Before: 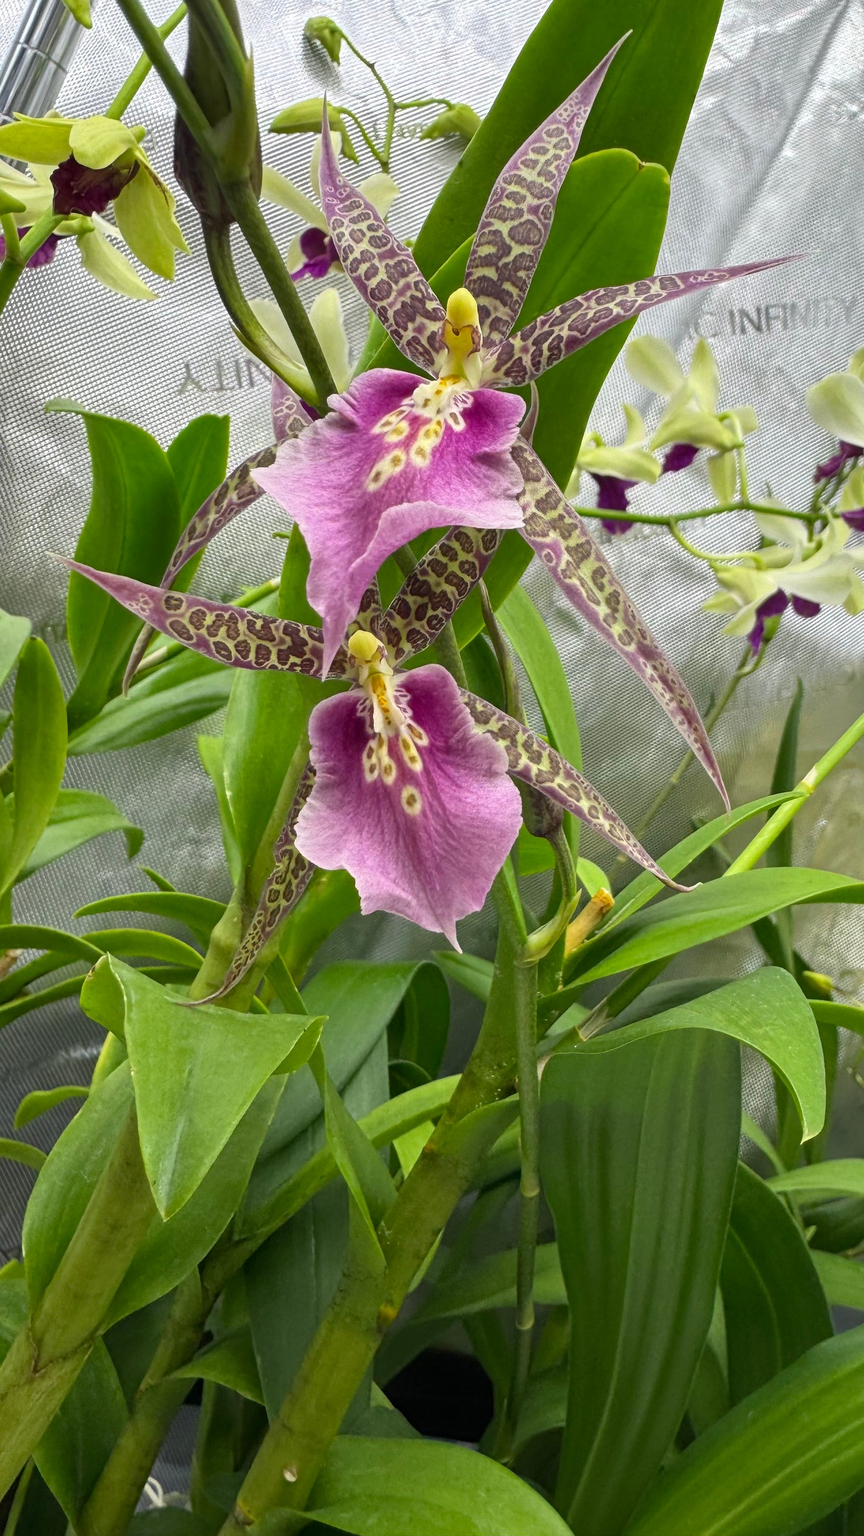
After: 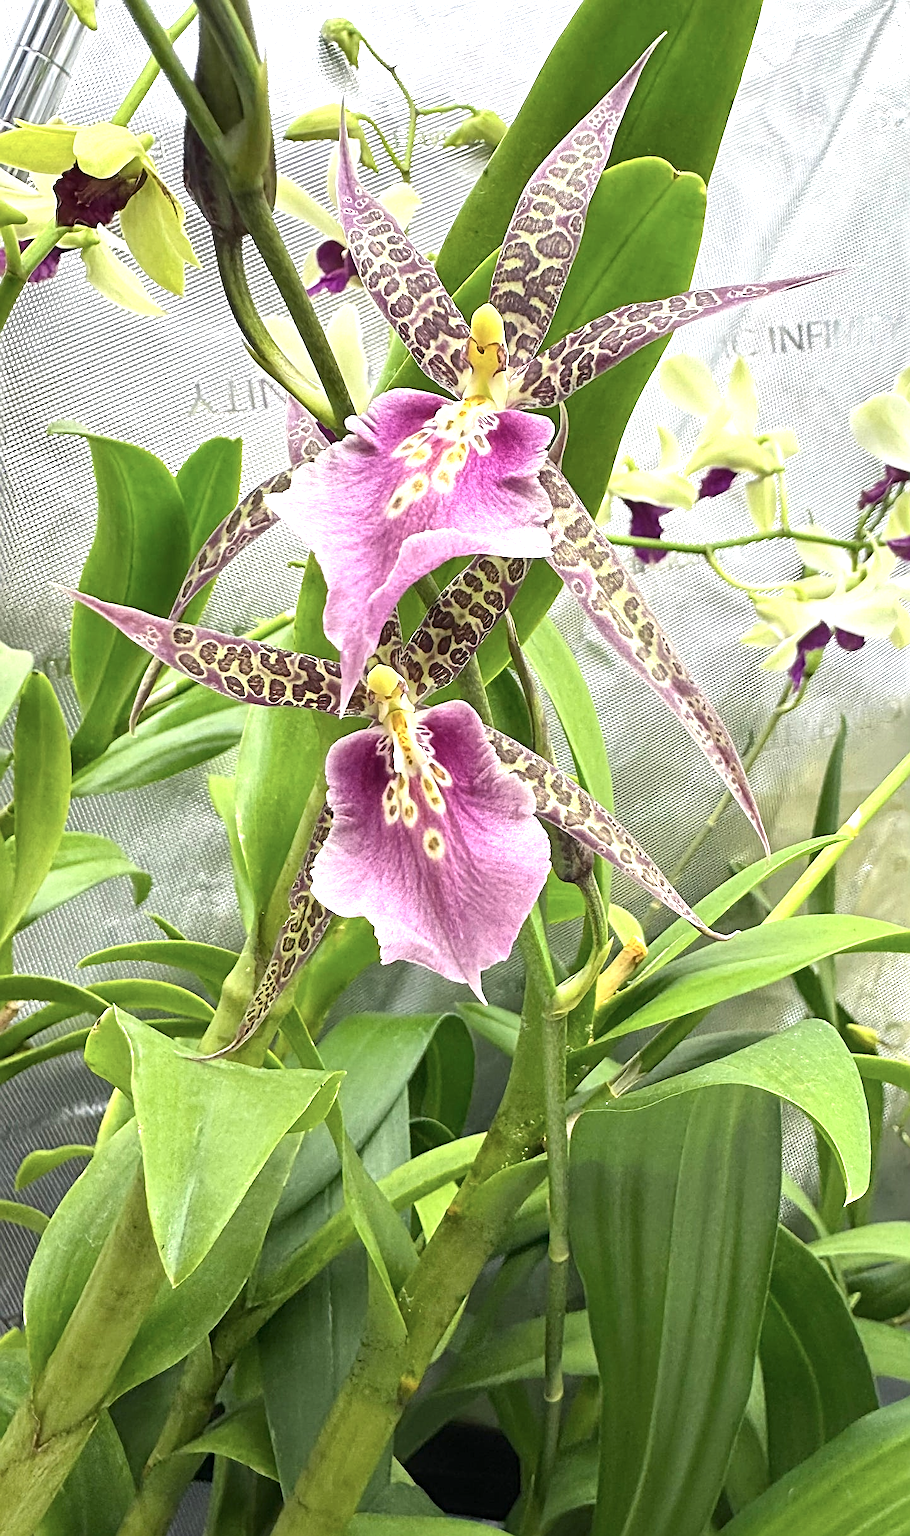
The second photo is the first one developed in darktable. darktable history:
contrast brightness saturation: contrast 0.113, saturation -0.18
sharpen: radius 2.64, amount 0.67
crop and rotate: top 0.008%, bottom 5.095%
exposure: black level correction 0, exposure 1.001 EV, compensate highlight preservation false
